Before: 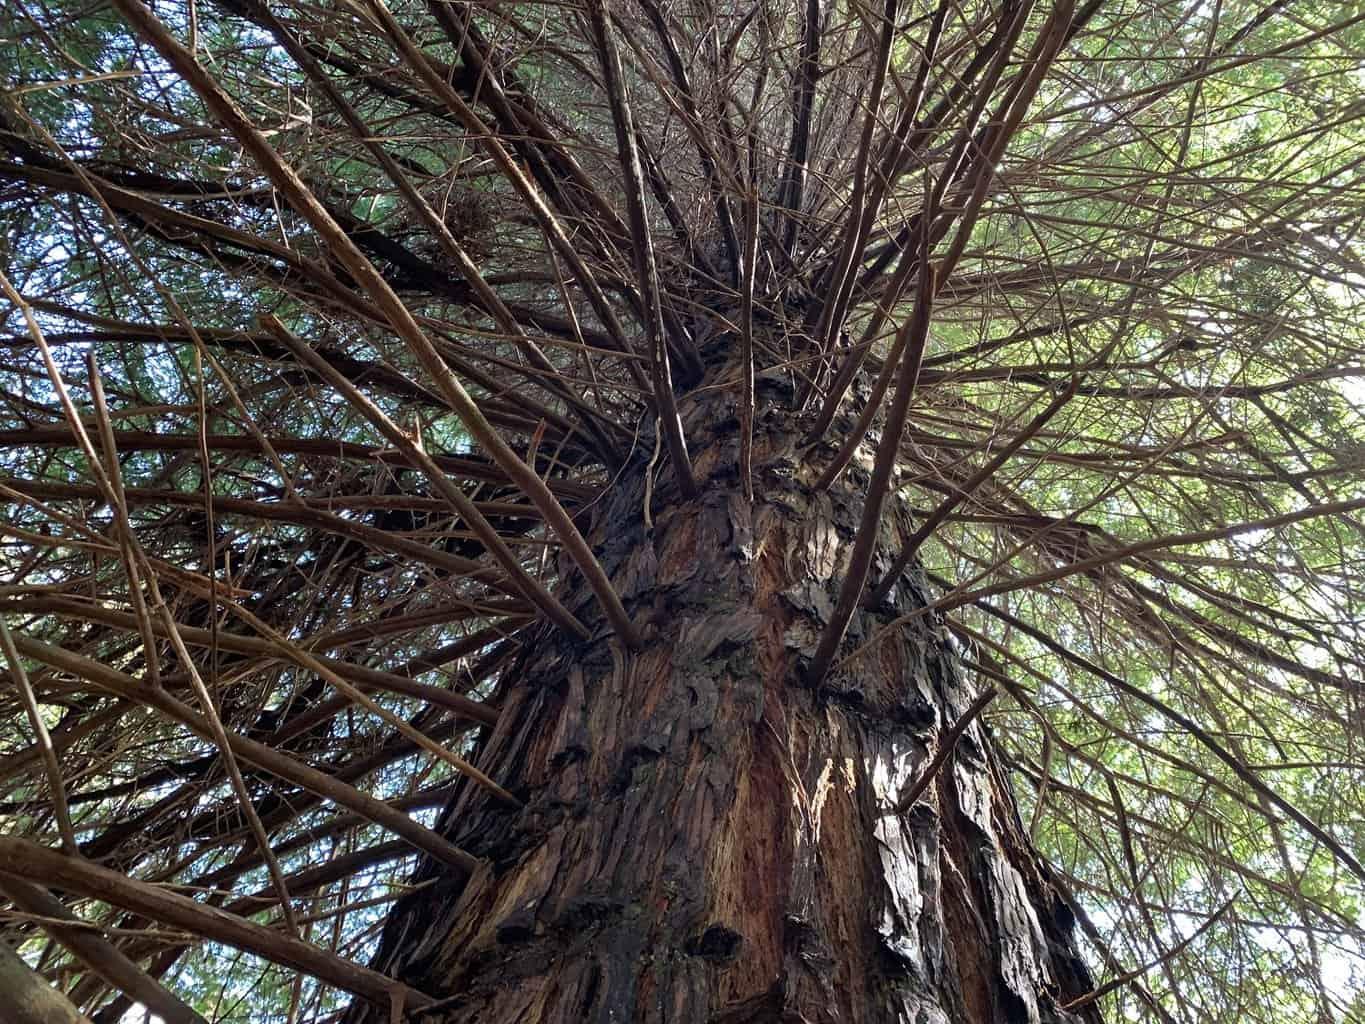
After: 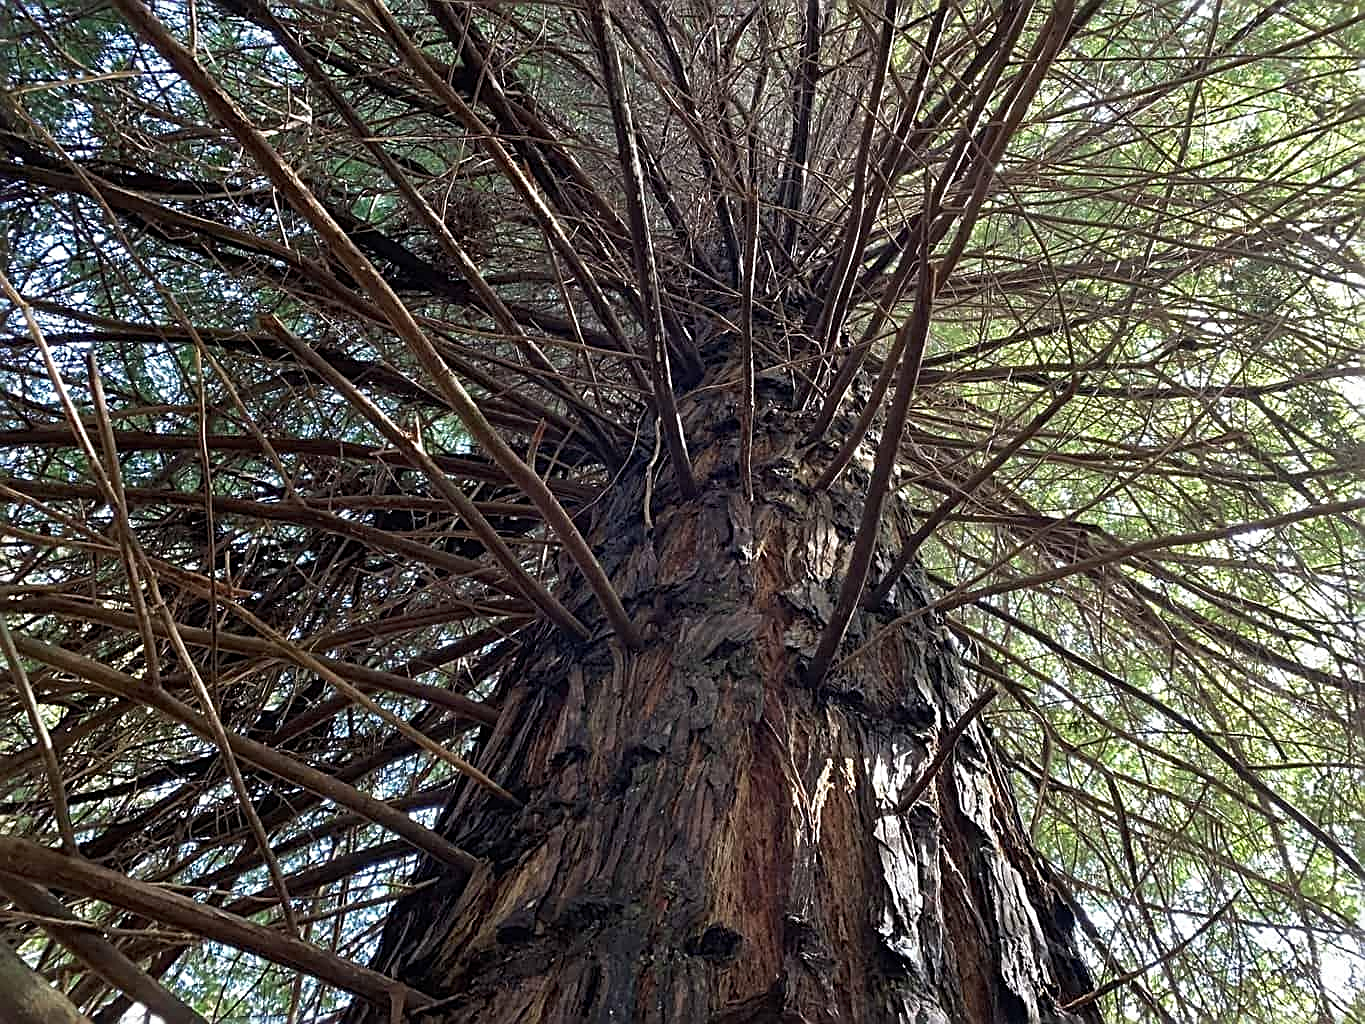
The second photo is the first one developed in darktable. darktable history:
white balance: red 1, blue 1
tone equalizer: on, module defaults
sharpen: radius 2.584, amount 0.688
